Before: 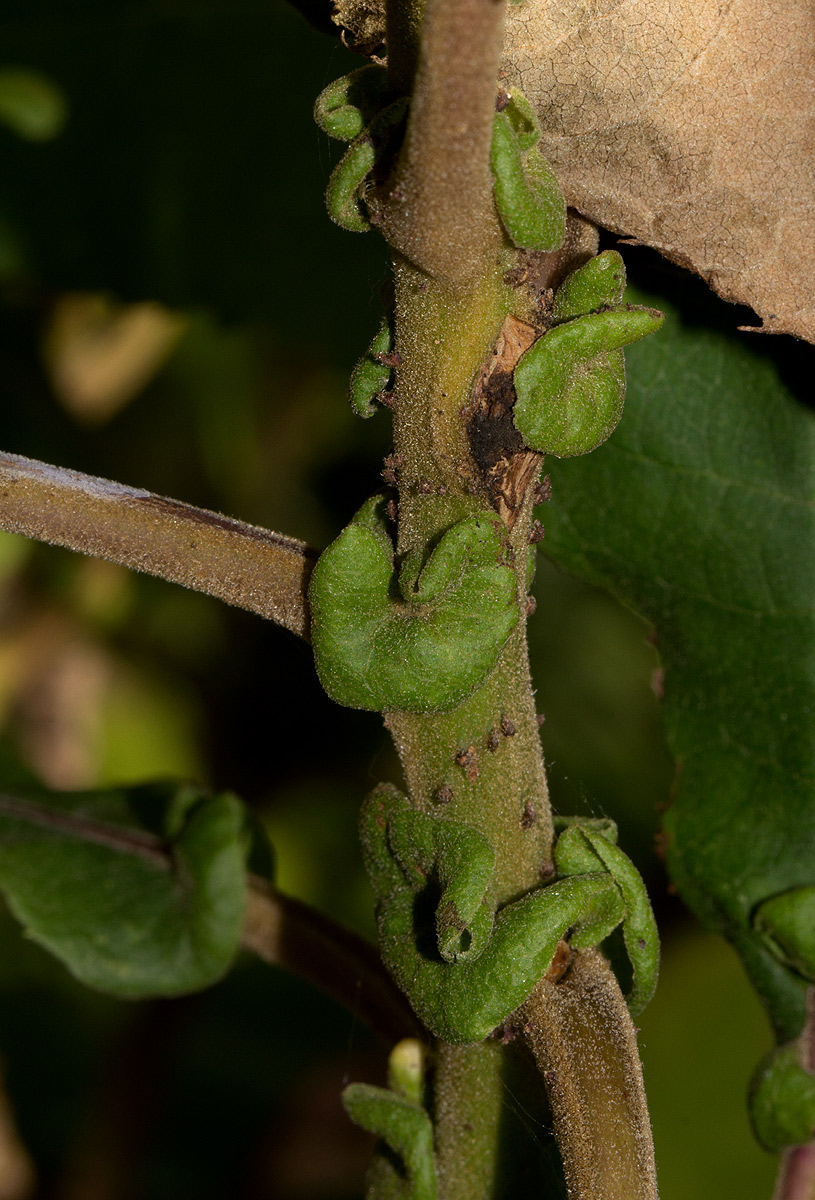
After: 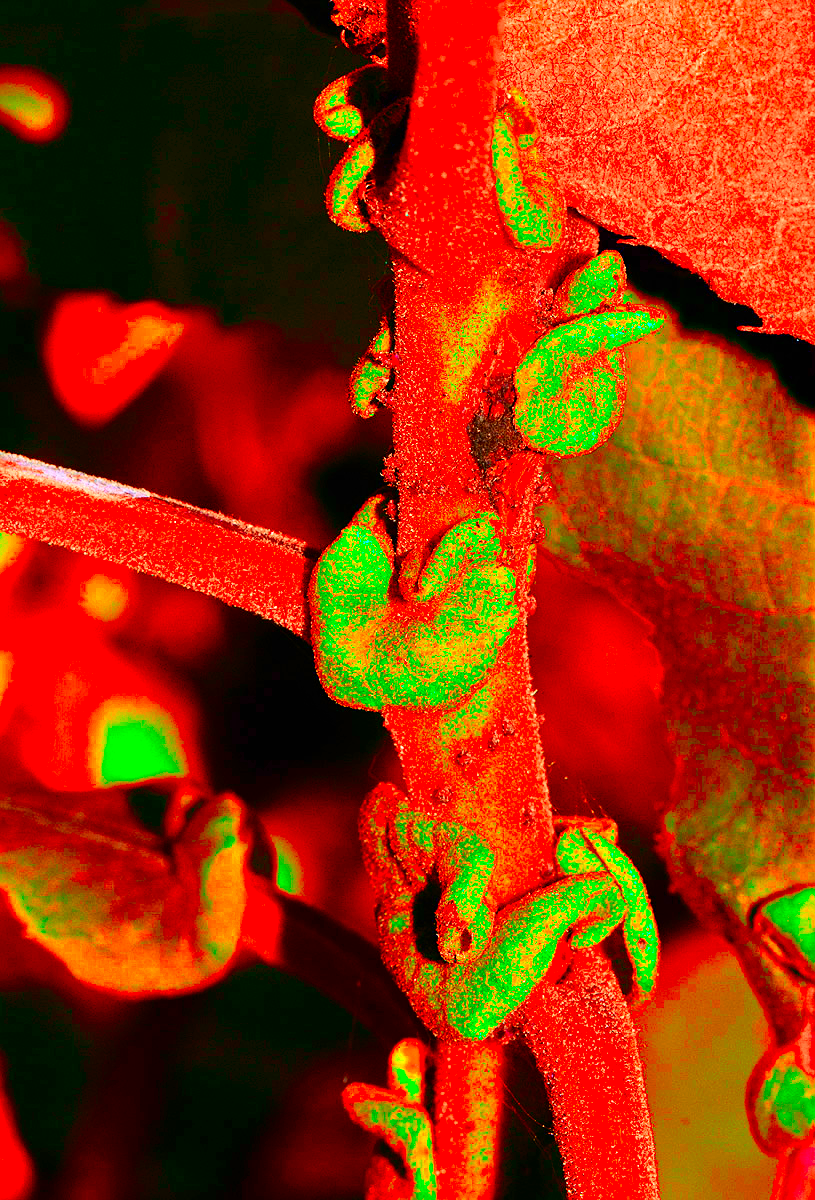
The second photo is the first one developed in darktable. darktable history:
contrast equalizer: octaves 7, y [[0.5, 0.5, 0.472, 0.5, 0.5, 0.5], [0.5 ×6], [0.5 ×6], [0 ×6], [0 ×6]], mix 0.586
exposure: black level correction 0, exposure 0.694 EV, compensate highlight preservation false
tone equalizer: -7 EV 0.154 EV, -6 EV 0.573 EV, -5 EV 1.14 EV, -4 EV 1.35 EV, -3 EV 1.18 EV, -2 EV 0.6 EV, -1 EV 0.156 EV, mask exposure compensation -0.504 EV
color zones: curves: ch2 [(0, 0.5) (0.084, 0.497) (0.323, 0.335) (0.4, 0.497) (1, 0.5)]
color correction: highlights b* -0.039, saturation 2.17
sharpen: amount 0.215
contrast brightness saturation: contrast 0.26, brightness 0.011, saturation 0.861
